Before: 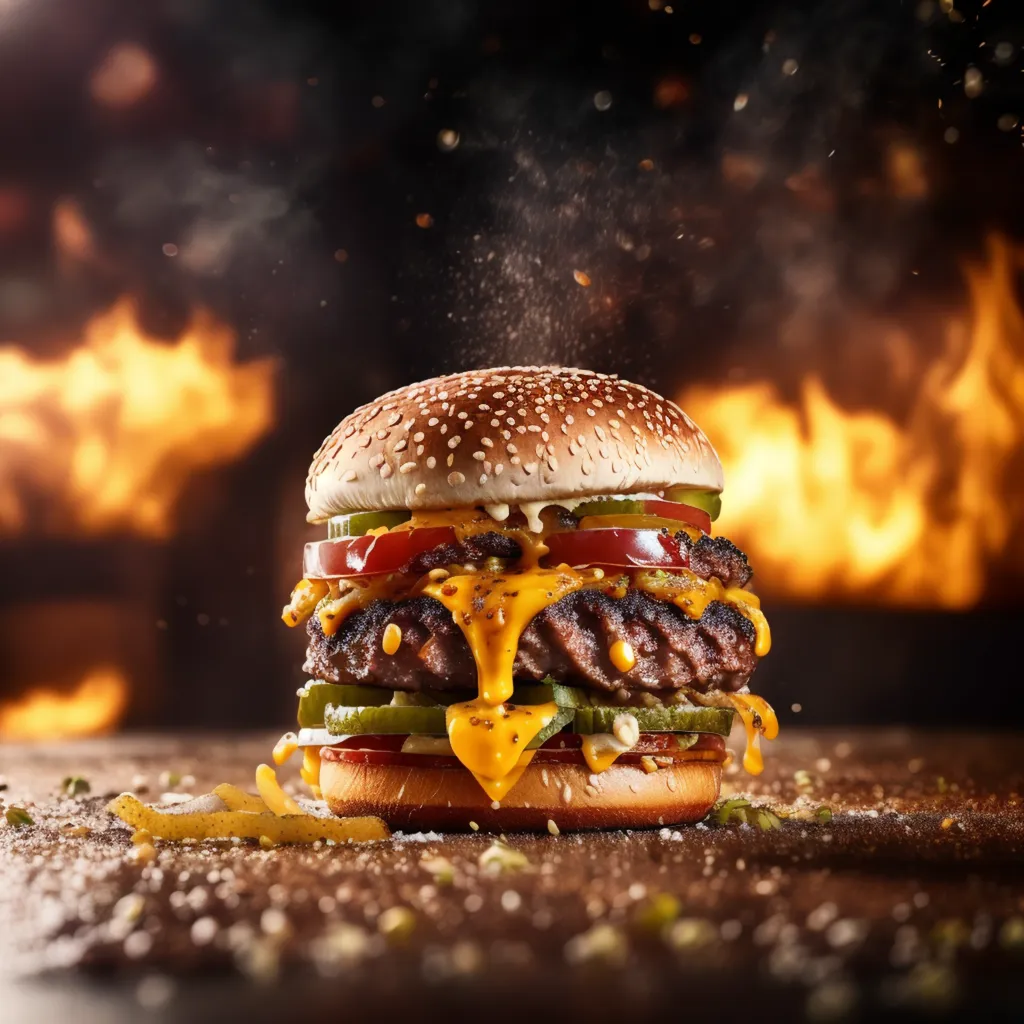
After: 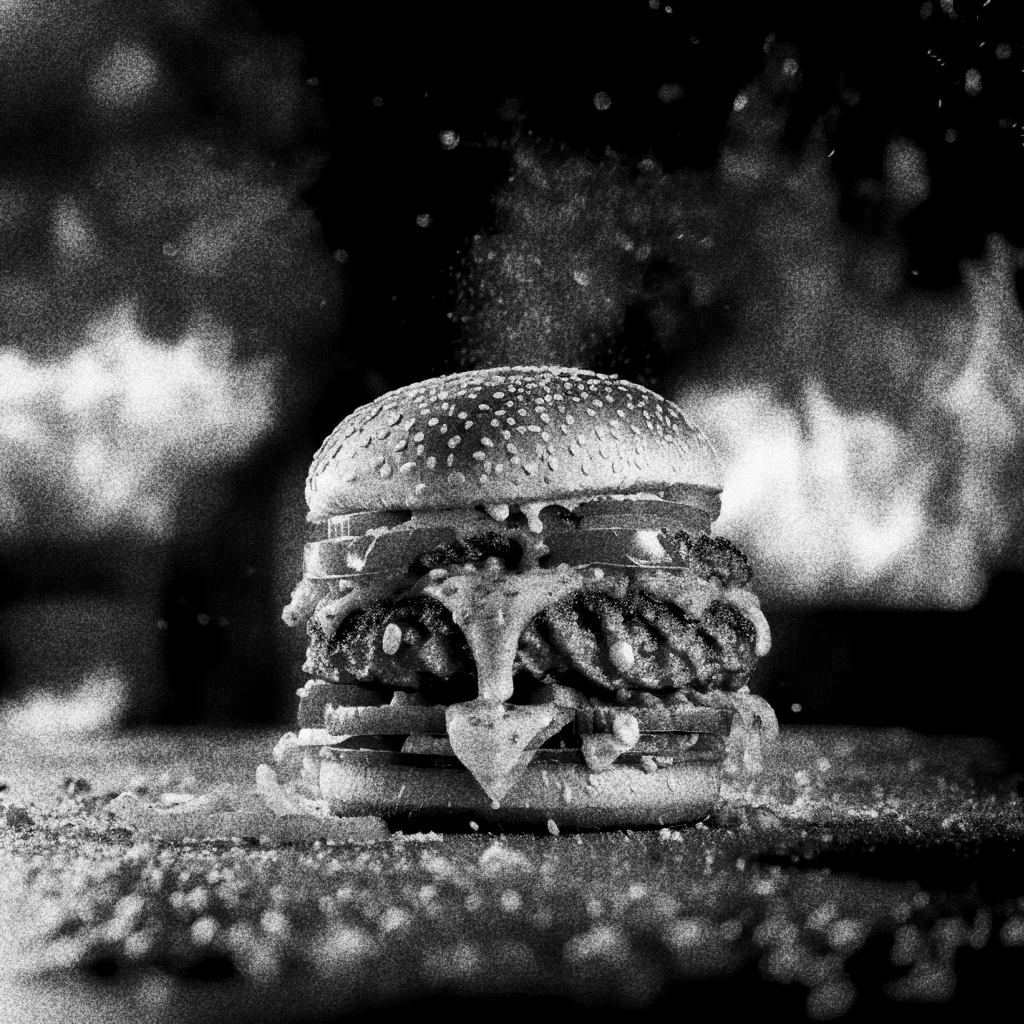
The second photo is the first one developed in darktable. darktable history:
monochrome: a 30.25, b 92.03
exposure: black level correction 0.01, exposure 0.014 EV, compensate highlight preservation false
grain: coarseness 30.02 ISO, strength 100%
color correction: highlights a* 10.32, highlights b* 14.66, shadows a* -9.59, shadows b* -15.02
